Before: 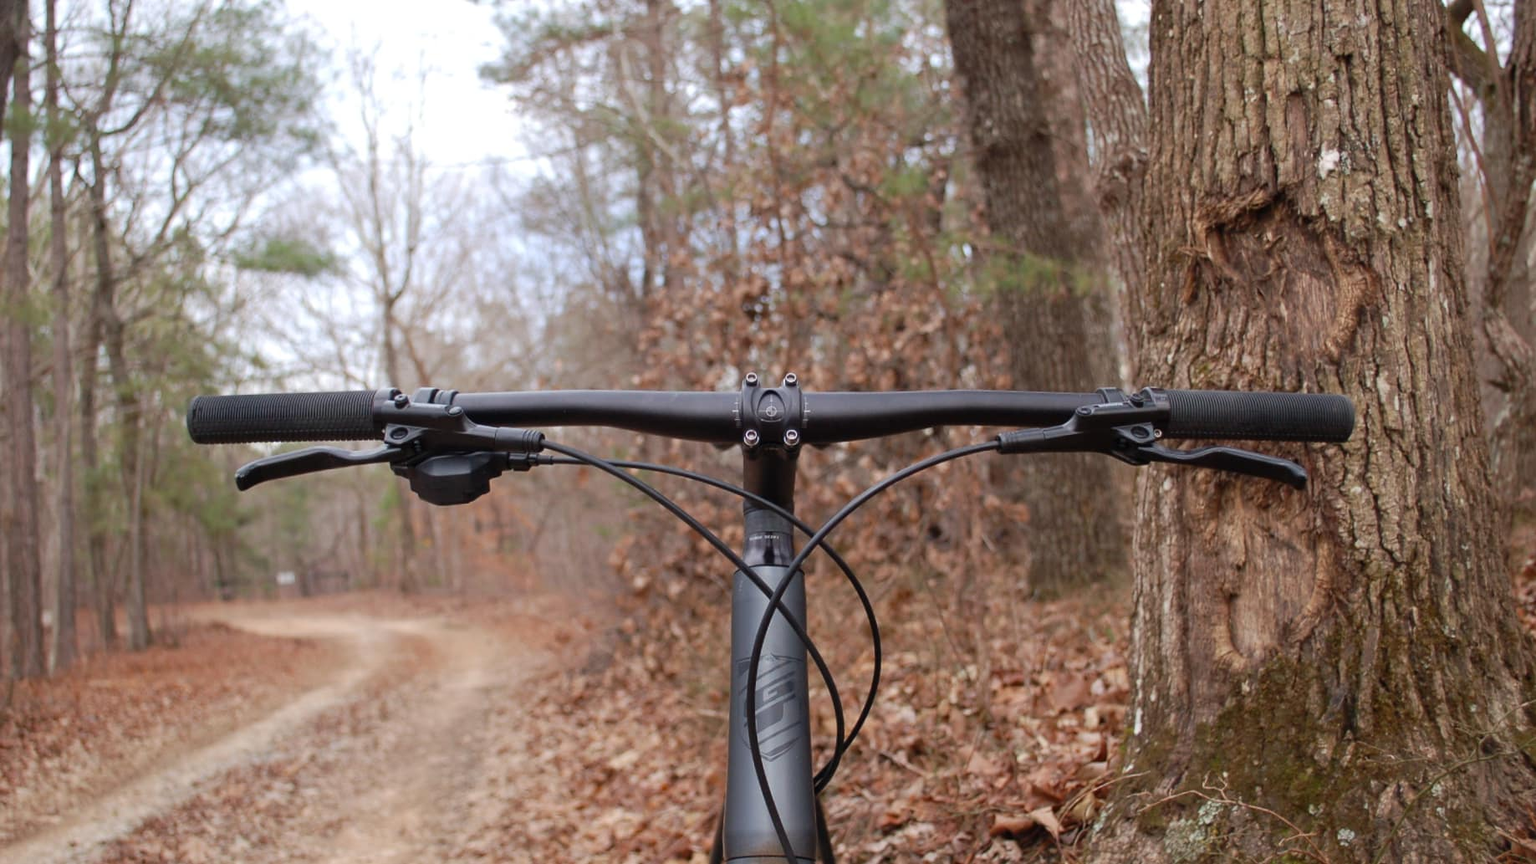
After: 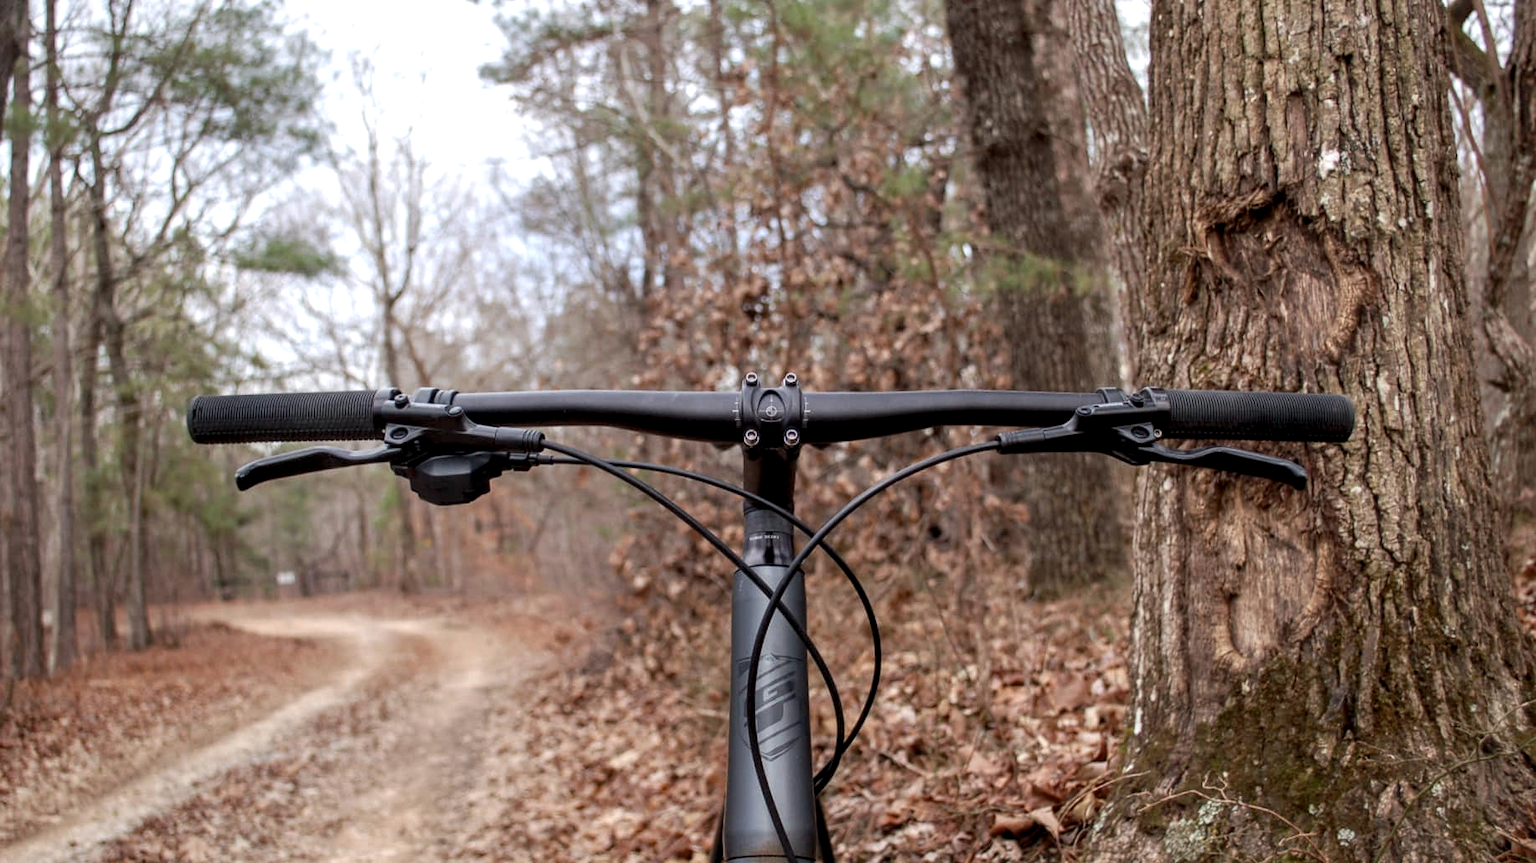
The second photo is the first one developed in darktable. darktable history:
contrast brightness saturation: saturation -0.053
local contrast: highlights 29%, detail 150%
